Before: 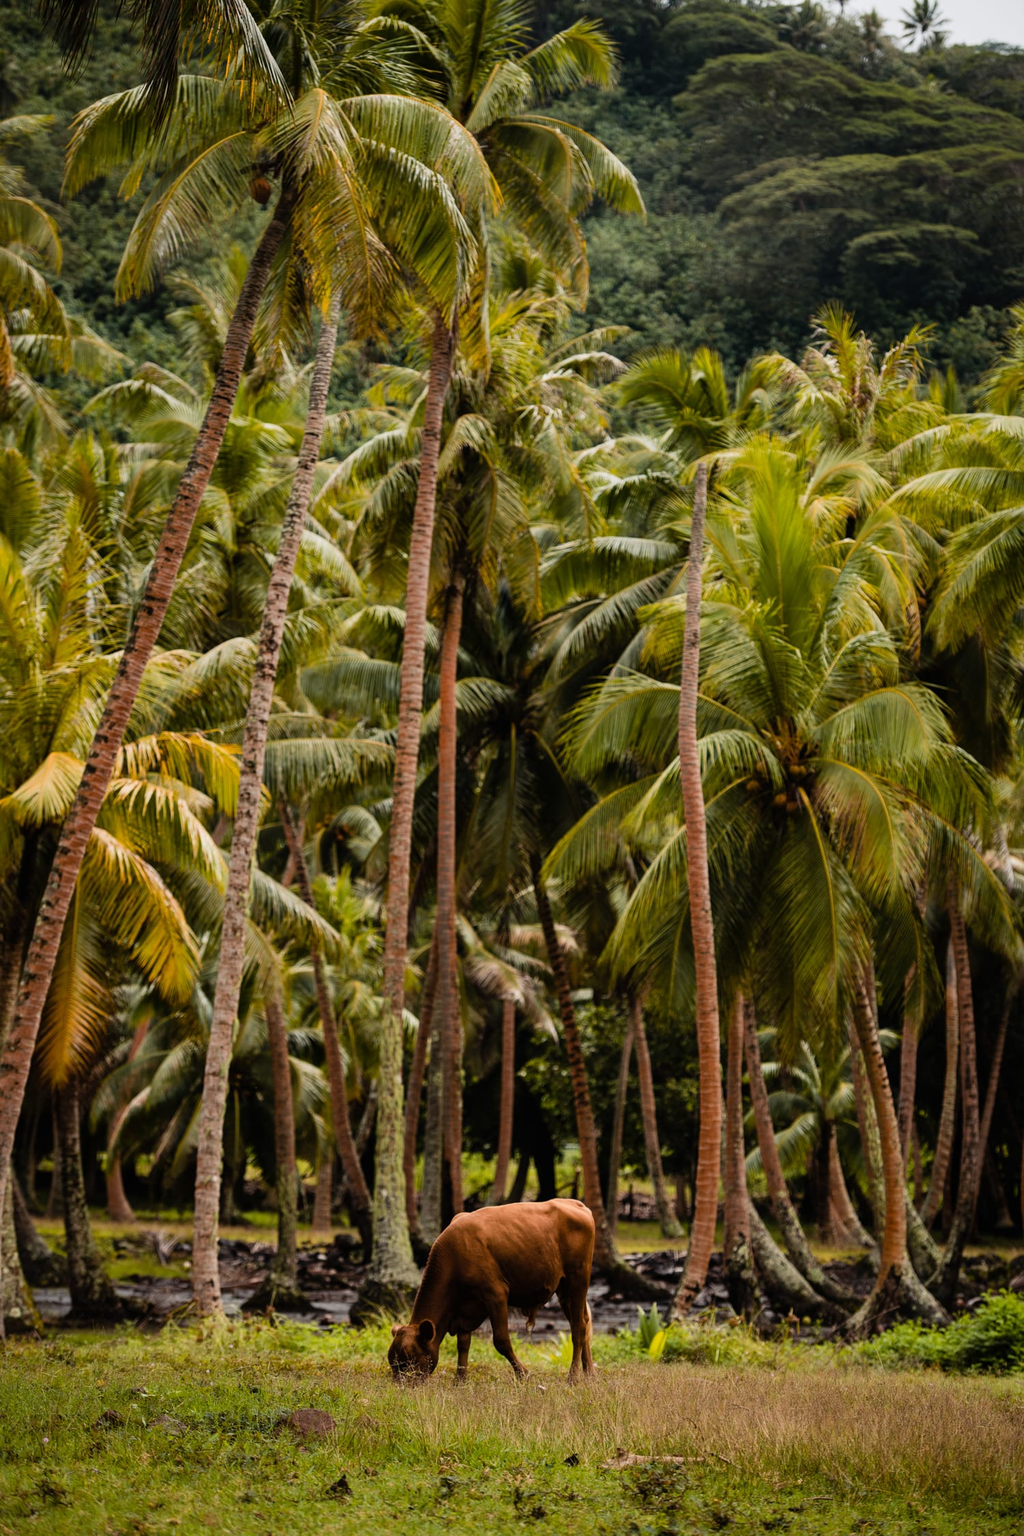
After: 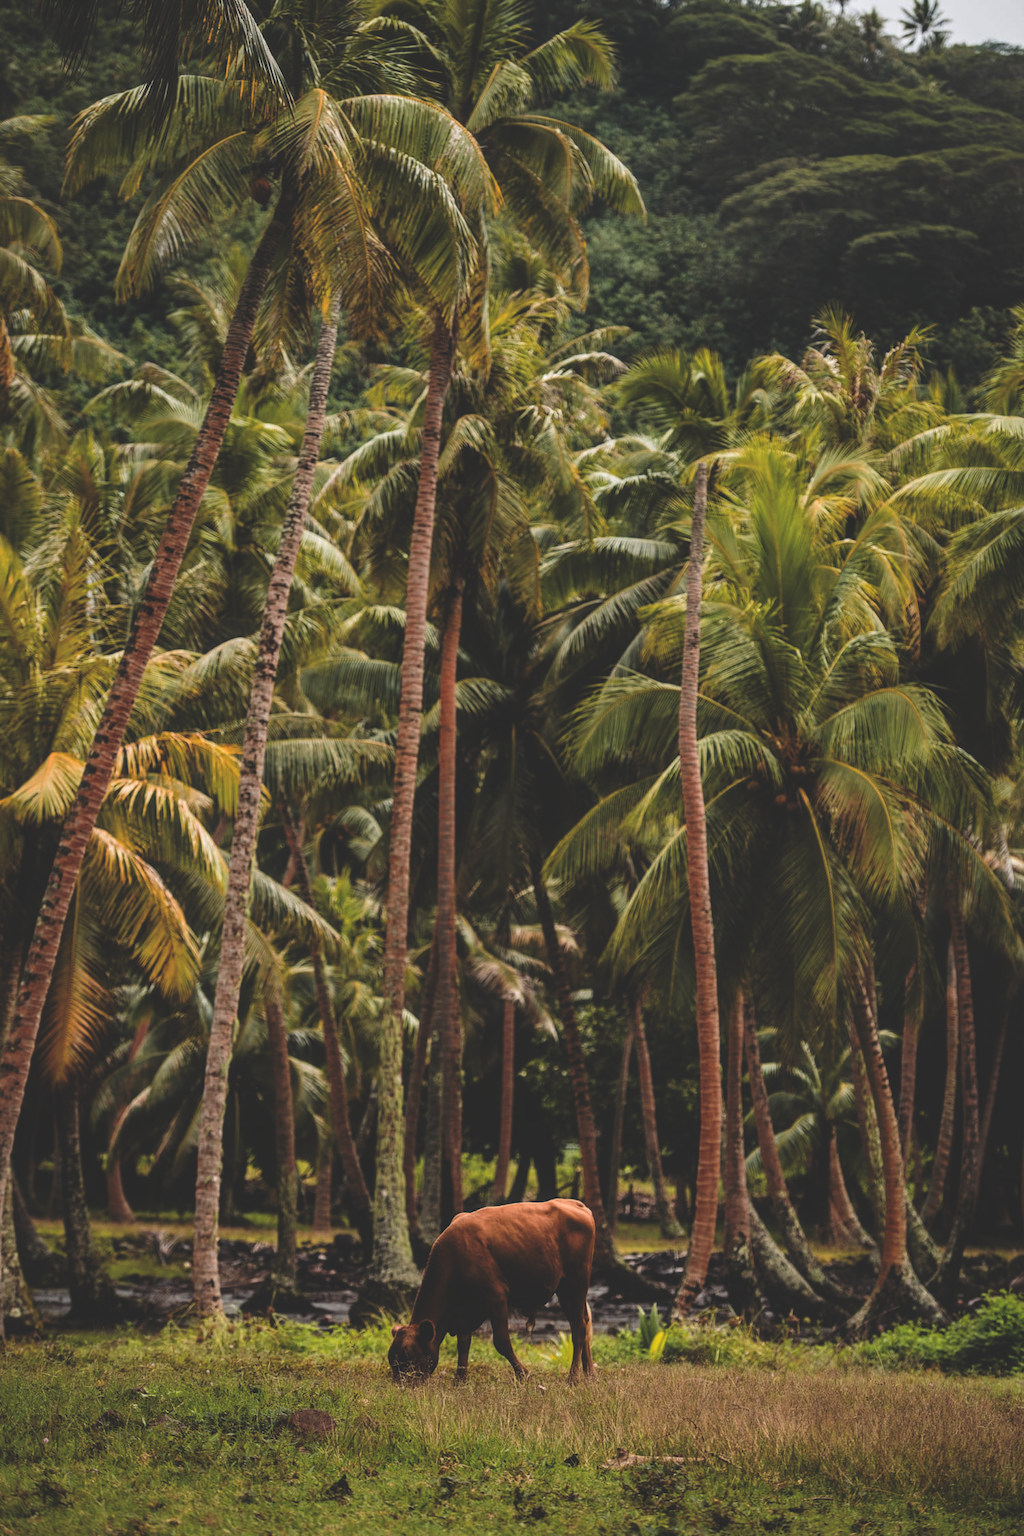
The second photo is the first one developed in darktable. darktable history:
local contrast: on, module defaults
rgb curve: curves: ch0 [(0, 0.186) (0.314, 0.284) (0.775, 0.708) (1, 1)], compensate middle gray true, preserve colors none
